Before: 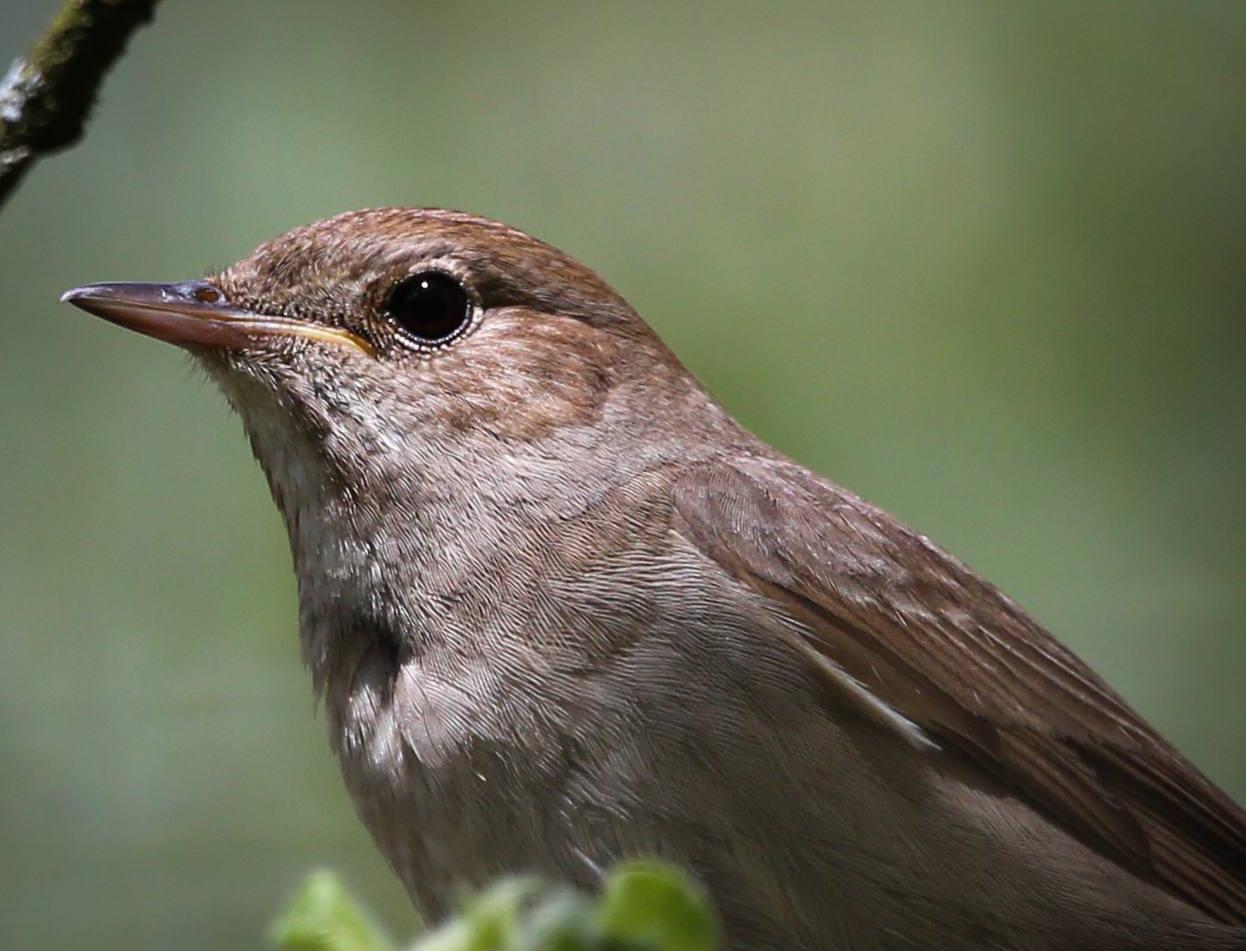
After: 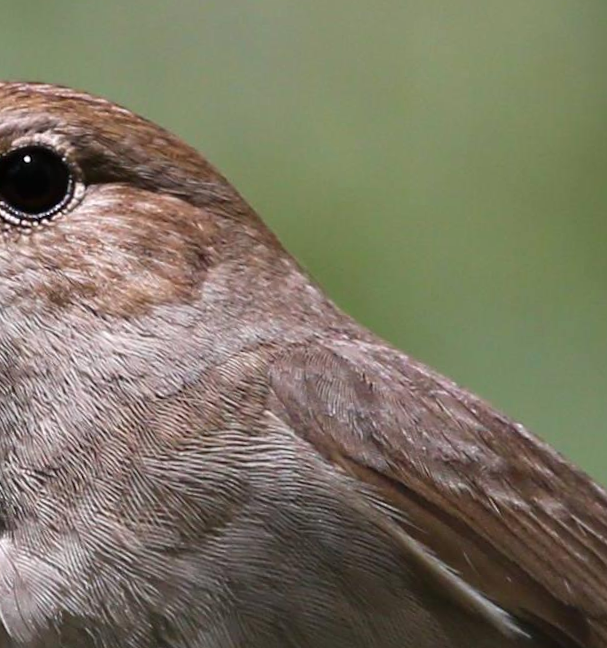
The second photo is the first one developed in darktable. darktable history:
crop: left 32.075%, top 10.976%, right 18.355%, bottom 17.596%
rotate and perspective: rotation 1.57°, crop left 0.018, crop right 0.982, crop top 0.039, crop bottom 0.961
